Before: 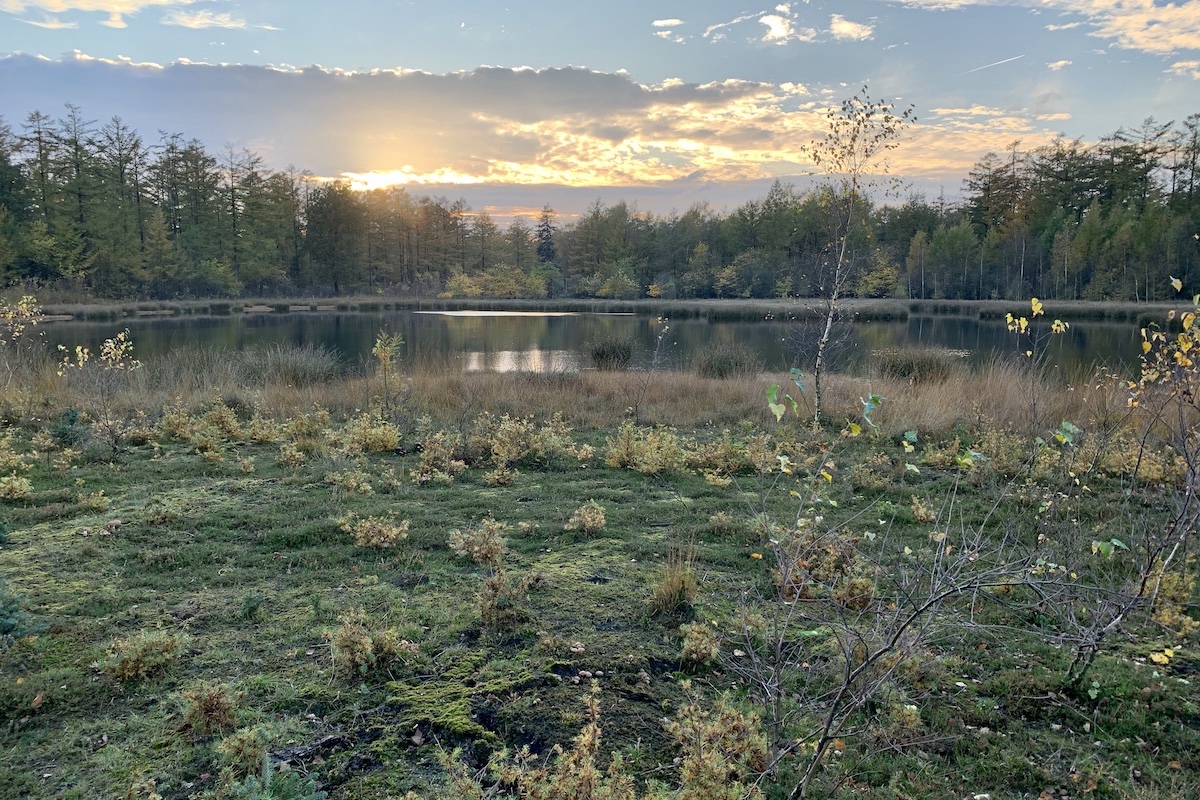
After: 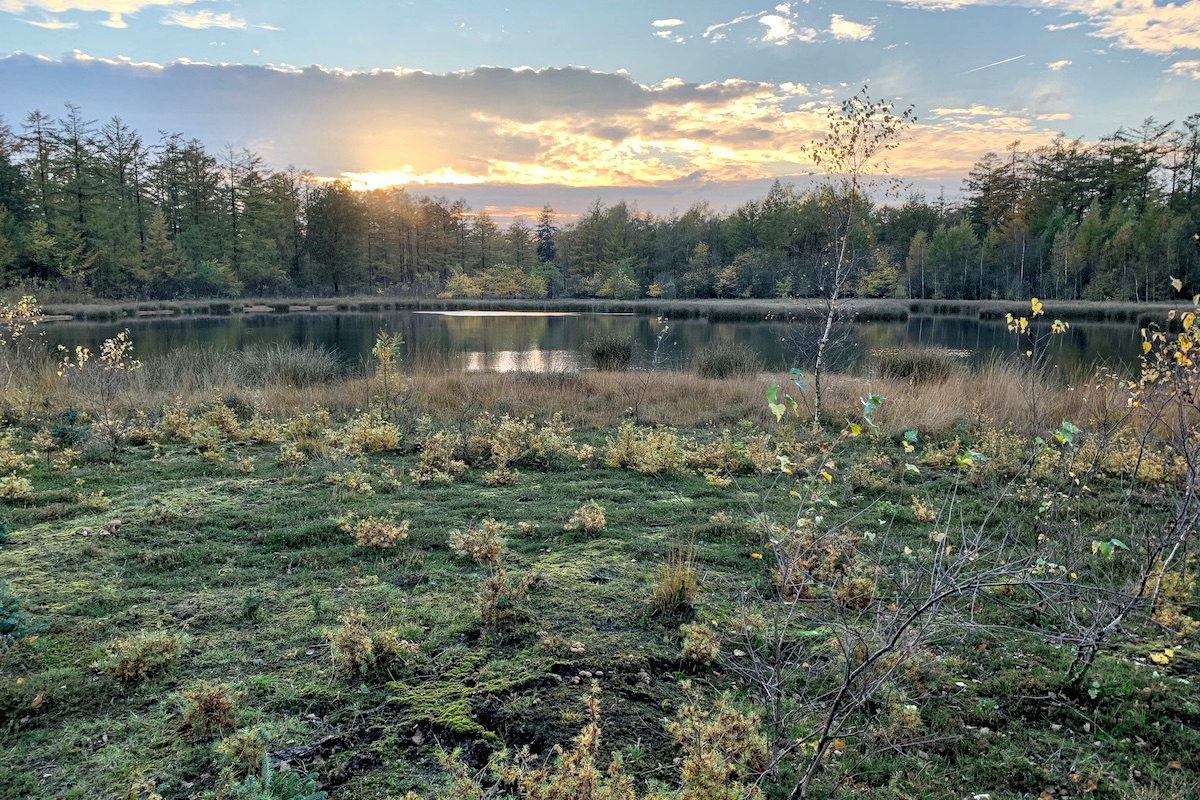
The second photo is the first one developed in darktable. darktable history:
levels: levels [0.073, 0.497, 0.972]
local contrast: on, module defaults
